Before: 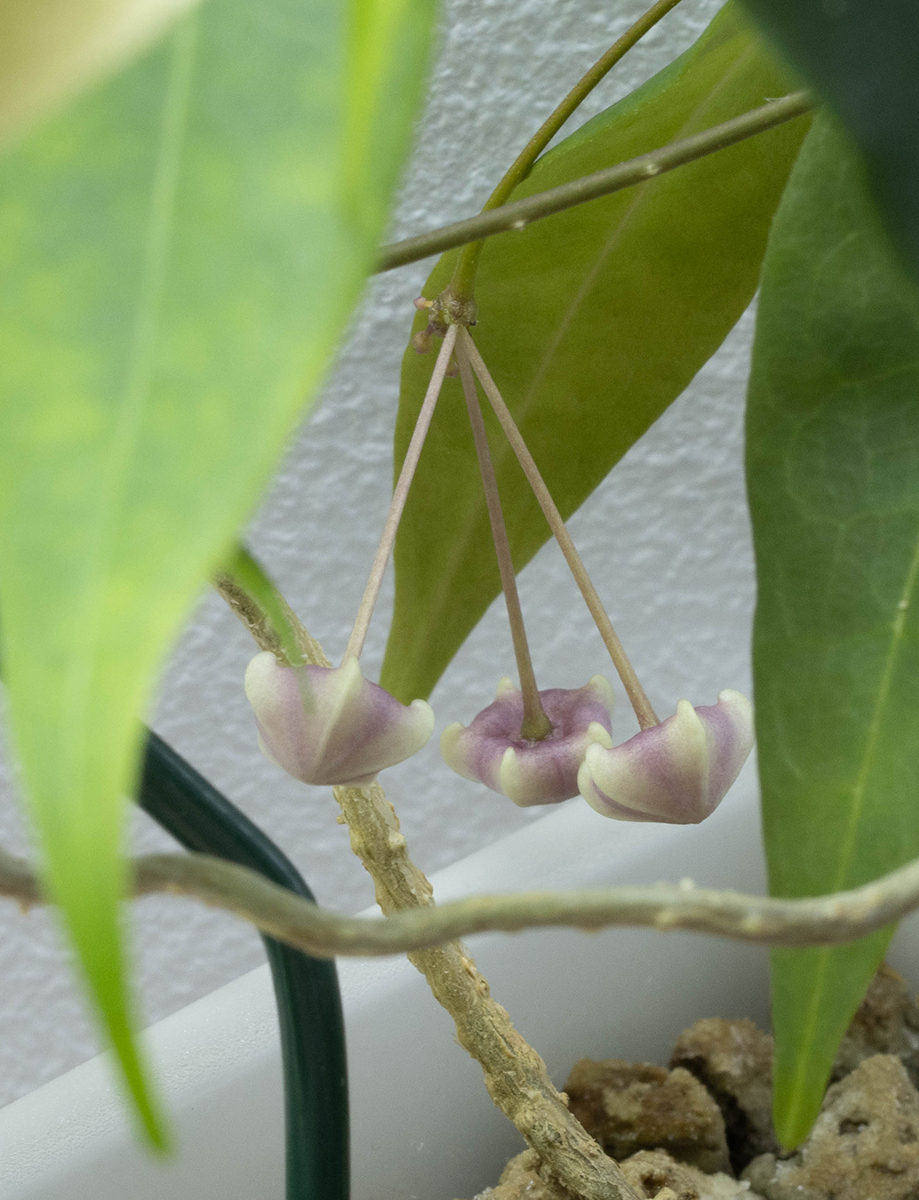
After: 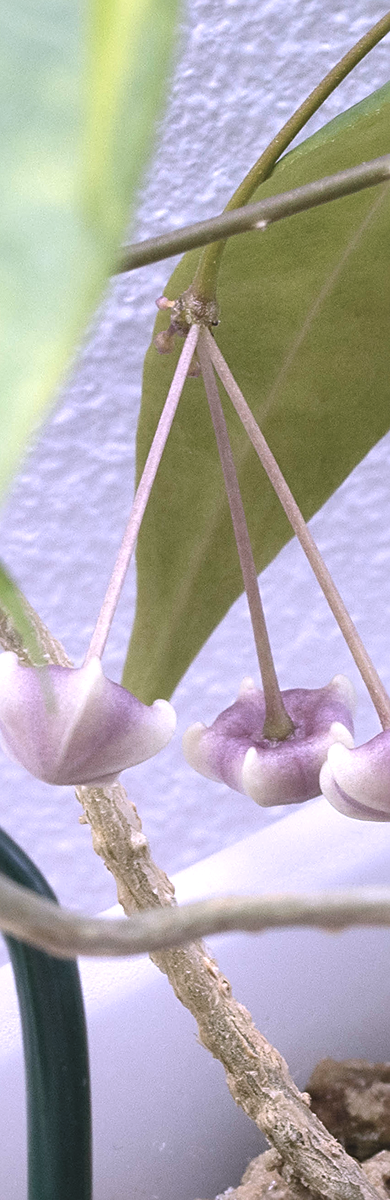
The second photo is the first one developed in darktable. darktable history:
sharpen: on, module defaults
local contrast: mode bilateral grid, contrast 19, coarseness 50, detail 119%, midtone range 0.2
color correction: highlights a* 15.02, highlights b* -25.16
tone equalizer: edges refinement/feathering 500, mask exposure compensation -1.57 EV, preserve details no
color zones: curves: ch1 [(0, 0.469) (0.01, 0.469) (0.12, 0.446) (0.248, 0.469) (0.5, 0.5) (0.748, 0.5) (0.99, 0.469) (1, 0.469)]
contrast brightness saturation: saturation -0.062
crop: left 28.153%, right 29.354%
exposure: black level correction -0.005, exposure 0.615 EV, compensate highlight preservation false
